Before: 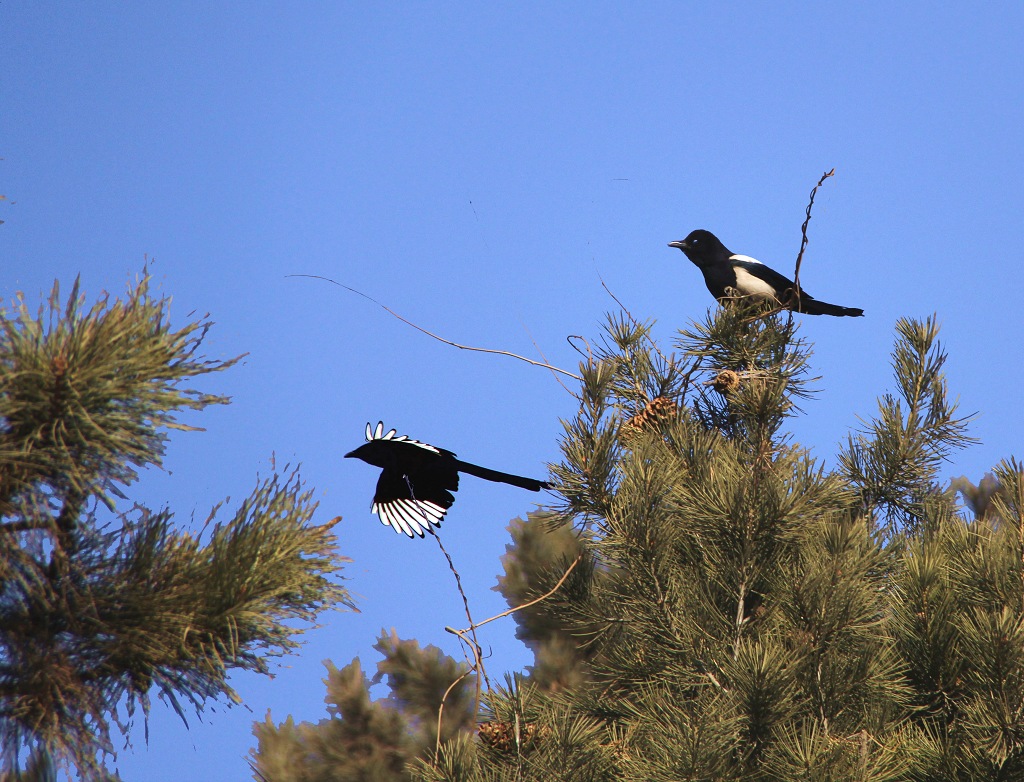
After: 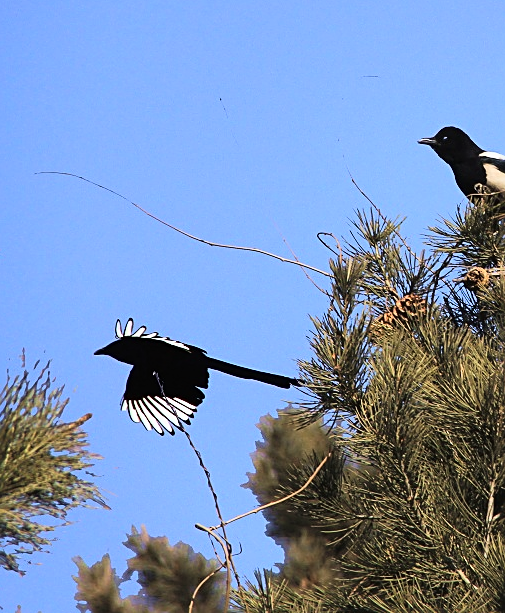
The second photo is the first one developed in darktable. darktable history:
crop and rotate: angle 0.012°, left 24.443%, top 13.168%, right 26.219%, bottom 8.411%
sharpen: on, module defaults
tone curve: curves: ch0 [(0, 0) (0.128, 0.068) (0.292, 0.274) (0.46, 0.482) (0.653, 0.717) (0.819, 0.869) (0.998, 0.969)]; ch1 [(0, 0) (0.384, 0.365) (0.463, 0.45) (0.486, 0.486) (0.503, 0.504) (0.517, 0.517) (0.549, 0.572) (0.583, 0.615) (0.672, 0.699) (0.774, 0.817) (1, 1)]; ch2 [(0, 0) (0.374, 0.344) (0.446, 0.443) (0.494, 0.5) (0.527, 0.529) (0.565, 0.591) (0.644, 0.682) (1, 1)], color space Lab, linked channels, preserve colors none
